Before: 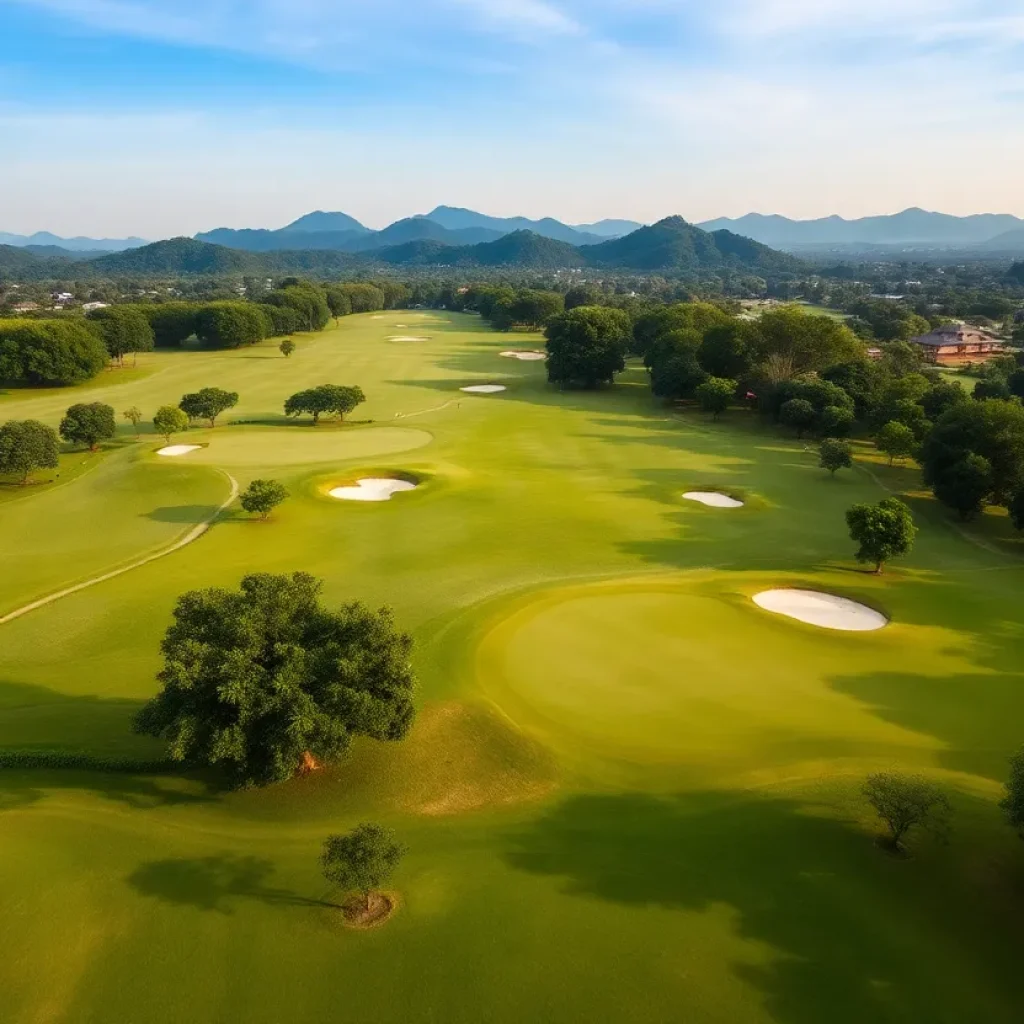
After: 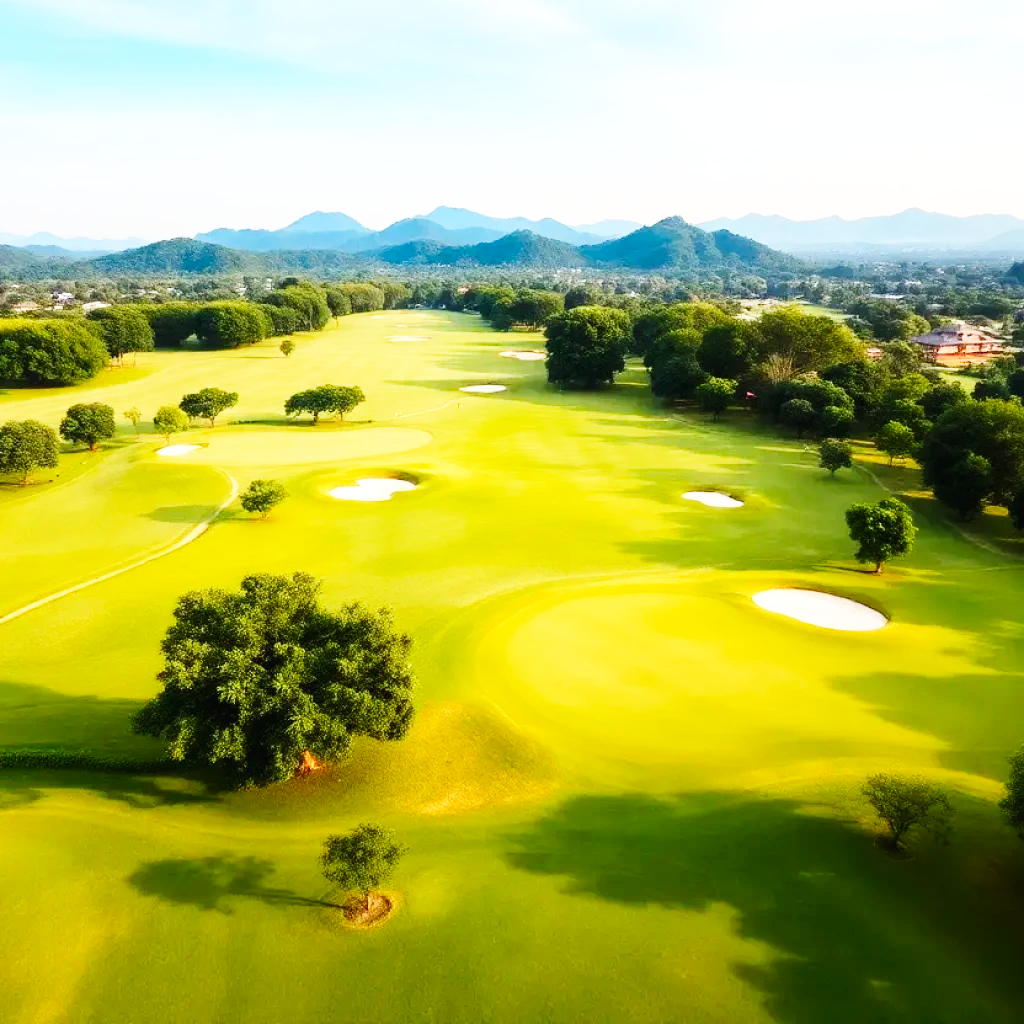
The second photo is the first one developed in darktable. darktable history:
contrast brightness saturation: contrast 0.15, brightness 0.05
base curve: curves: ch0 [(0, 0.003) (0.001, 0.002) (0.006, 0.004) (0.02, 0.022) (0.048, 0.086) (0.094, 0.234) (0.162, 0.431) (0.258, 0.629) (0.385, 0.8) (0.548, 0.918) (0.751, 0.988) (1, 1)], preserve colors none
